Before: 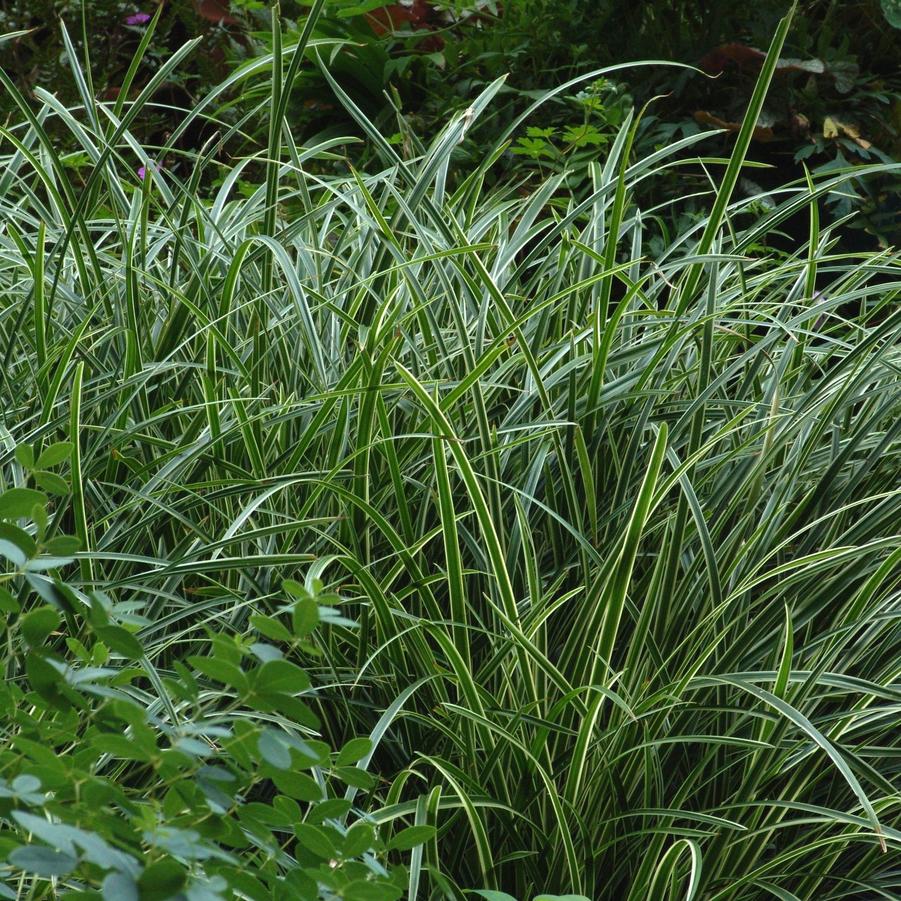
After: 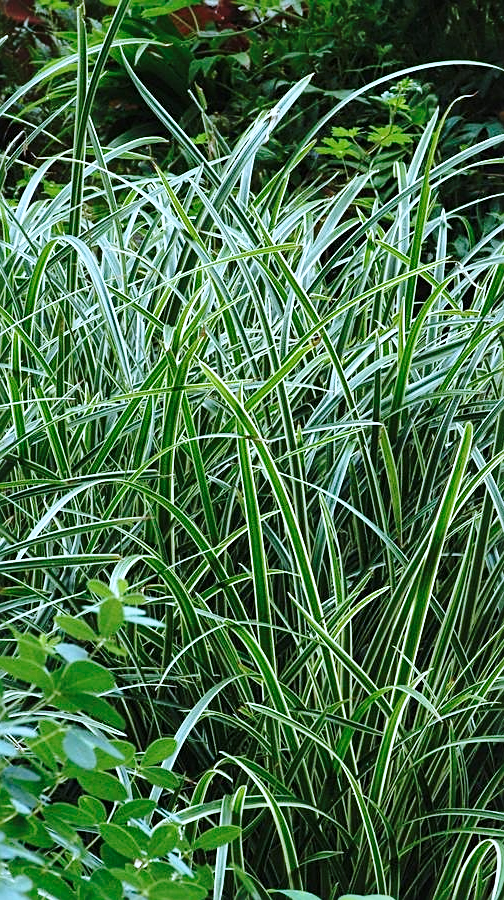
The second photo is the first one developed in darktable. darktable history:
local contrast: mode bilateral grid, contrast 20, coarseness 50, detail 120%, midtone range 0.2
color correction: highlights a* -2.24, highlights b* -18.1
crop: left 21.674%, right 22.086%
base curve: curves: ch0 [(0, 0) (0.028, 0.03) (0.121, 0.232) (0.46, 0.748) (0.859, 0.968) (1, 1)], preserve colors none
sharpen: on, module defaults
